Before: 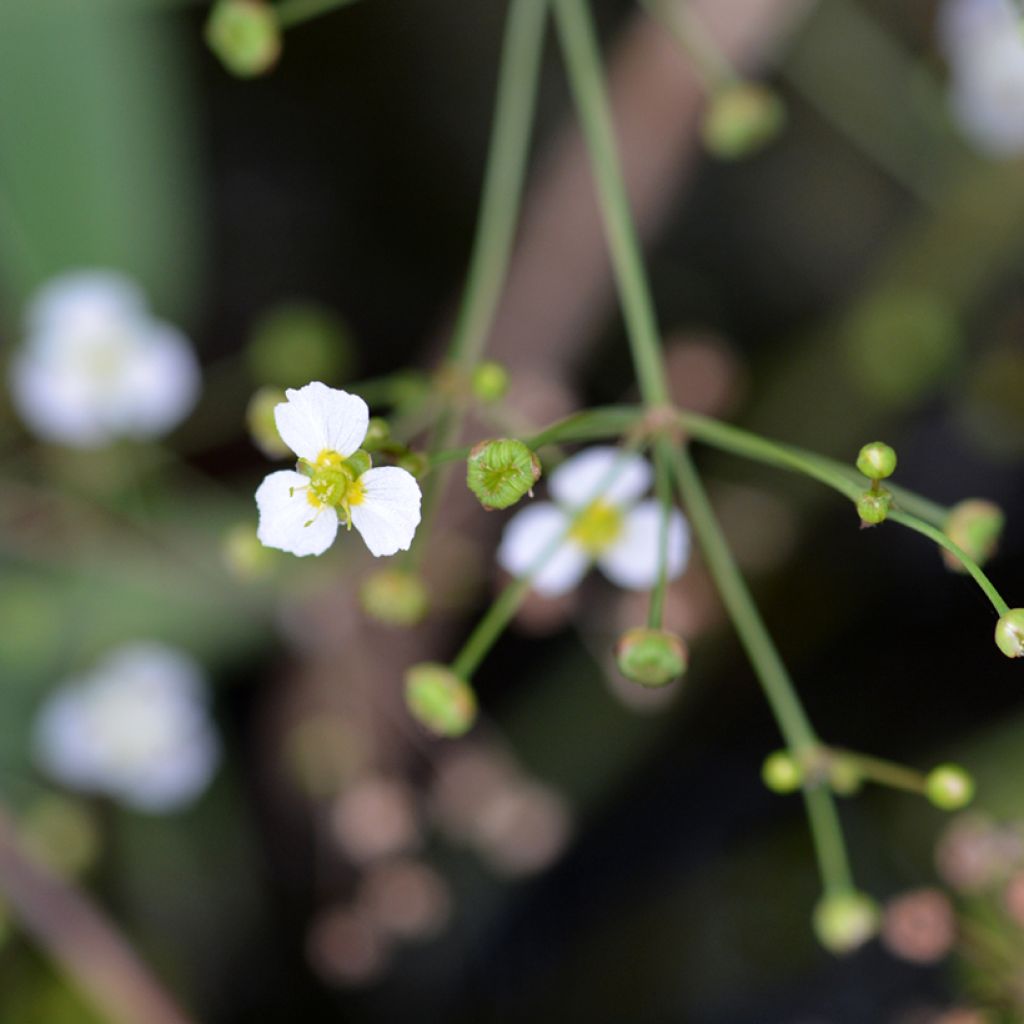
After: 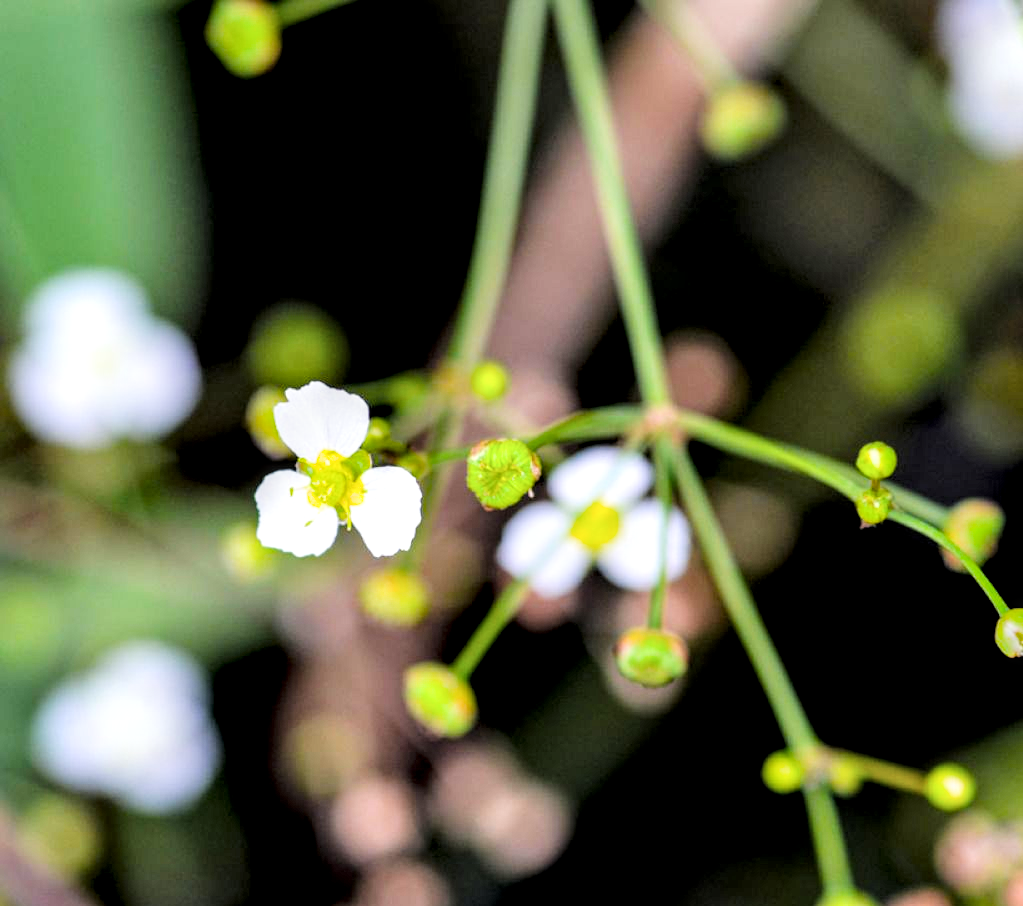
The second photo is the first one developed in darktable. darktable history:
color balance rgb: linear chroma grading › global chroma 15%, perceptual saturation grading › global saturation 30%
crop and rotate: top 0%, bottom 11.49%
filmic rgb: black relative exposure -5 EV, hardness 2.88, contrast 1.3, highlights saturation mix -30%
exposure: black level correction 0, exposure 0.9 EV, compensate highlight preservation false
local contrast: detail 160%
